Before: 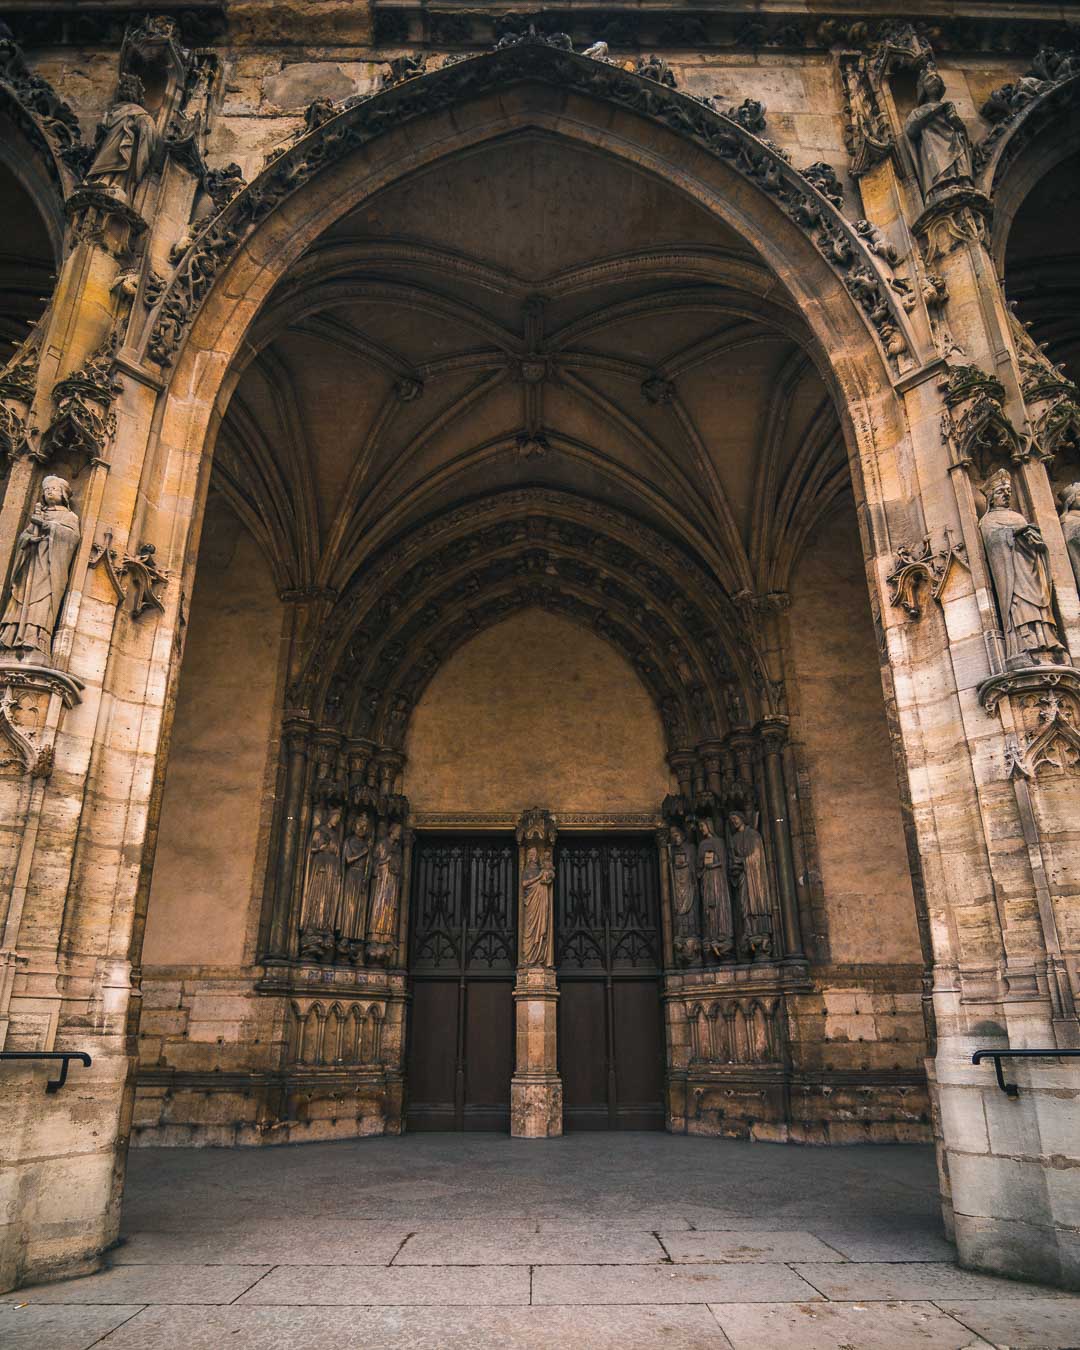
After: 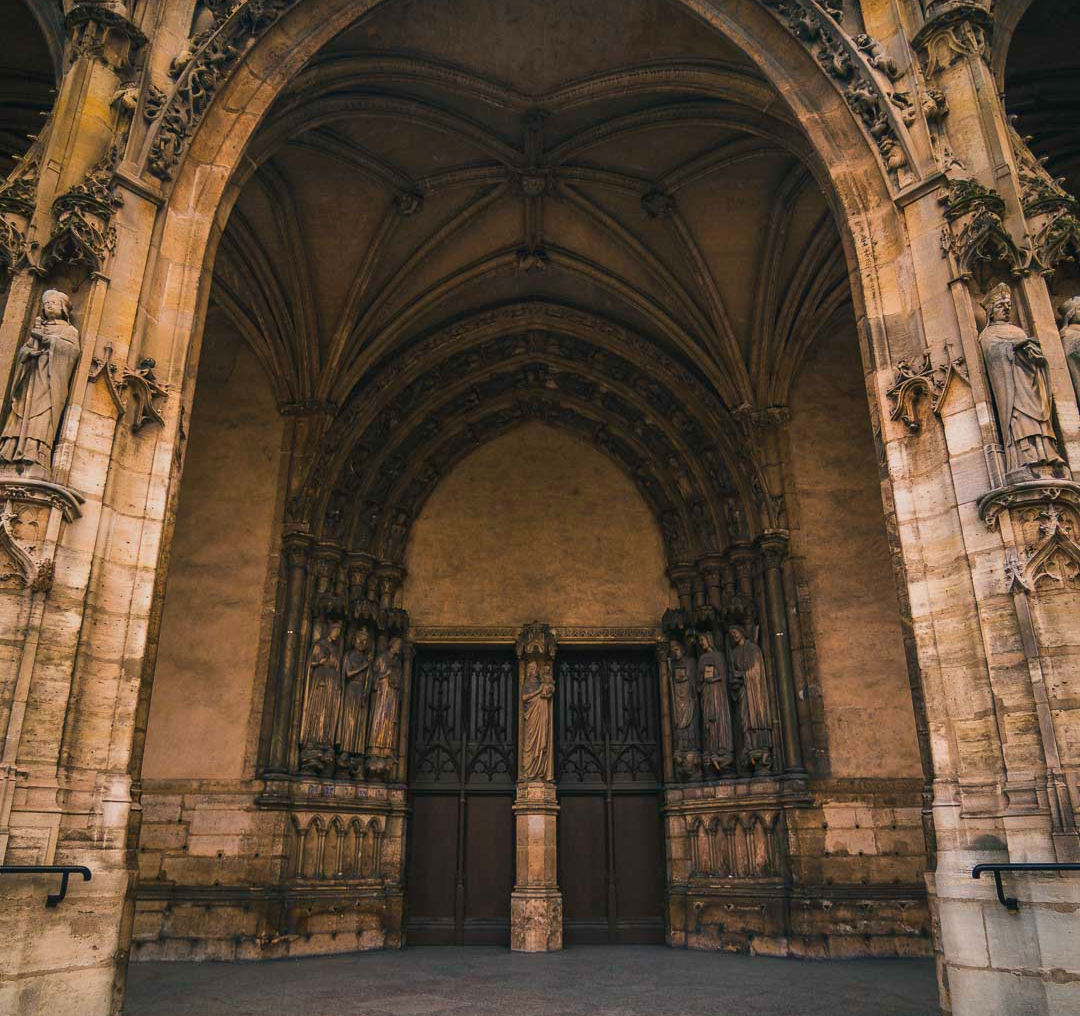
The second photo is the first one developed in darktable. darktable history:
shadows and highlights: radius 121.42, shadows 21.75, white point adjustment -9.71, highlights -14.93, soften with gaussian
velvia: on, module defaults
crop: top 13.846%, bottom 10.87%
